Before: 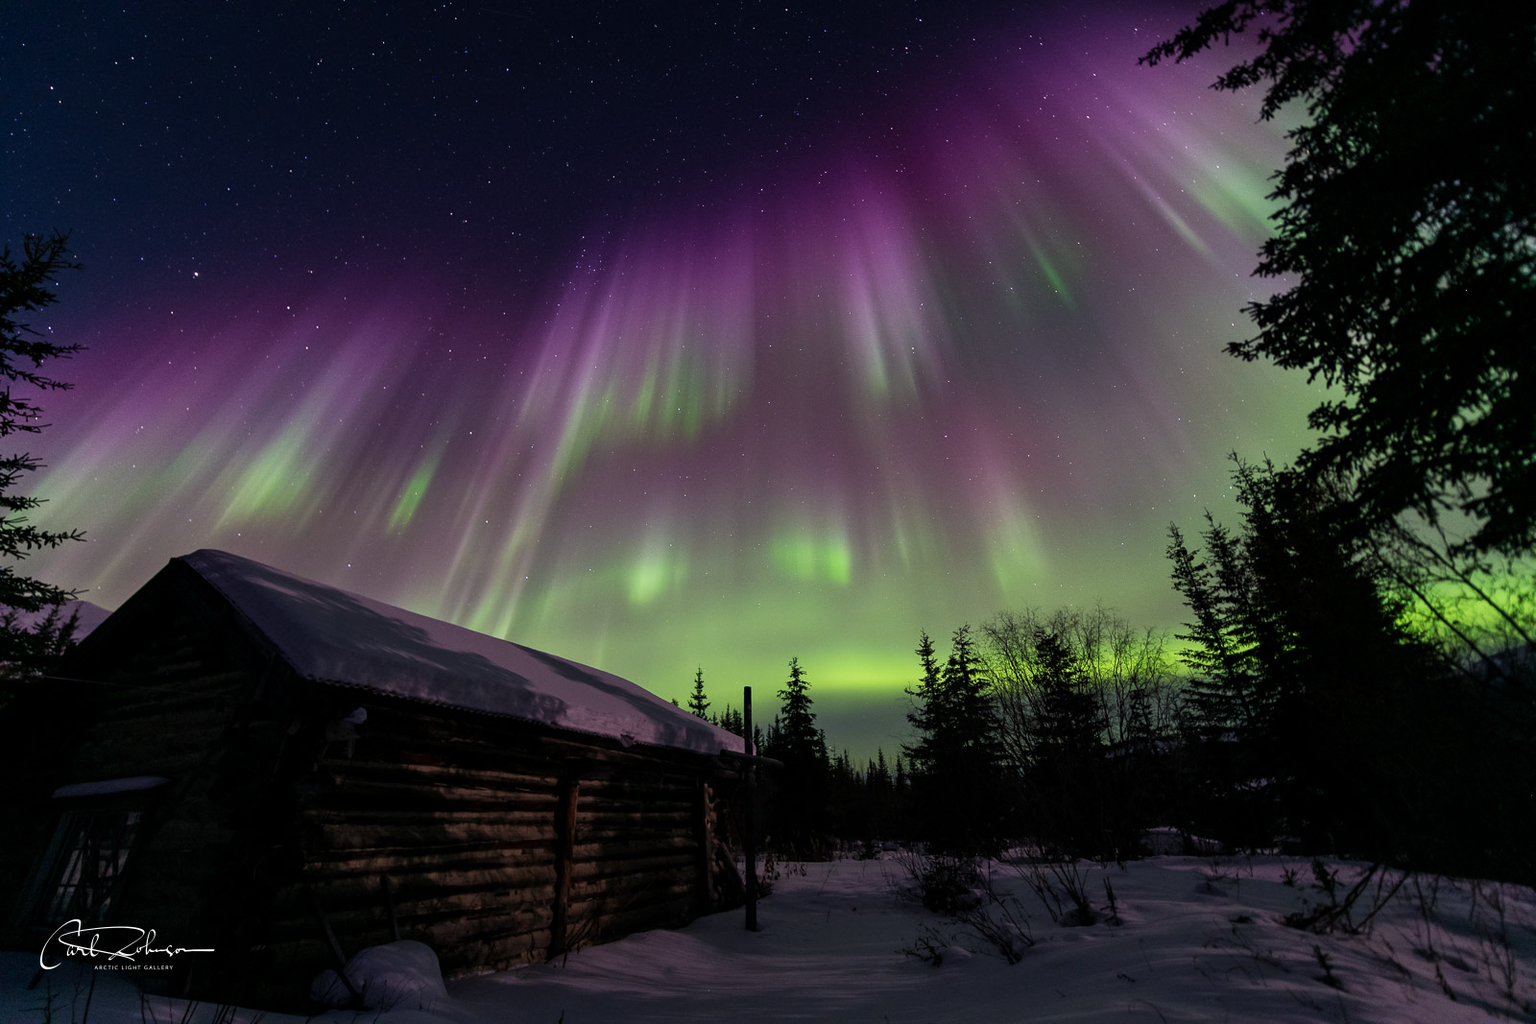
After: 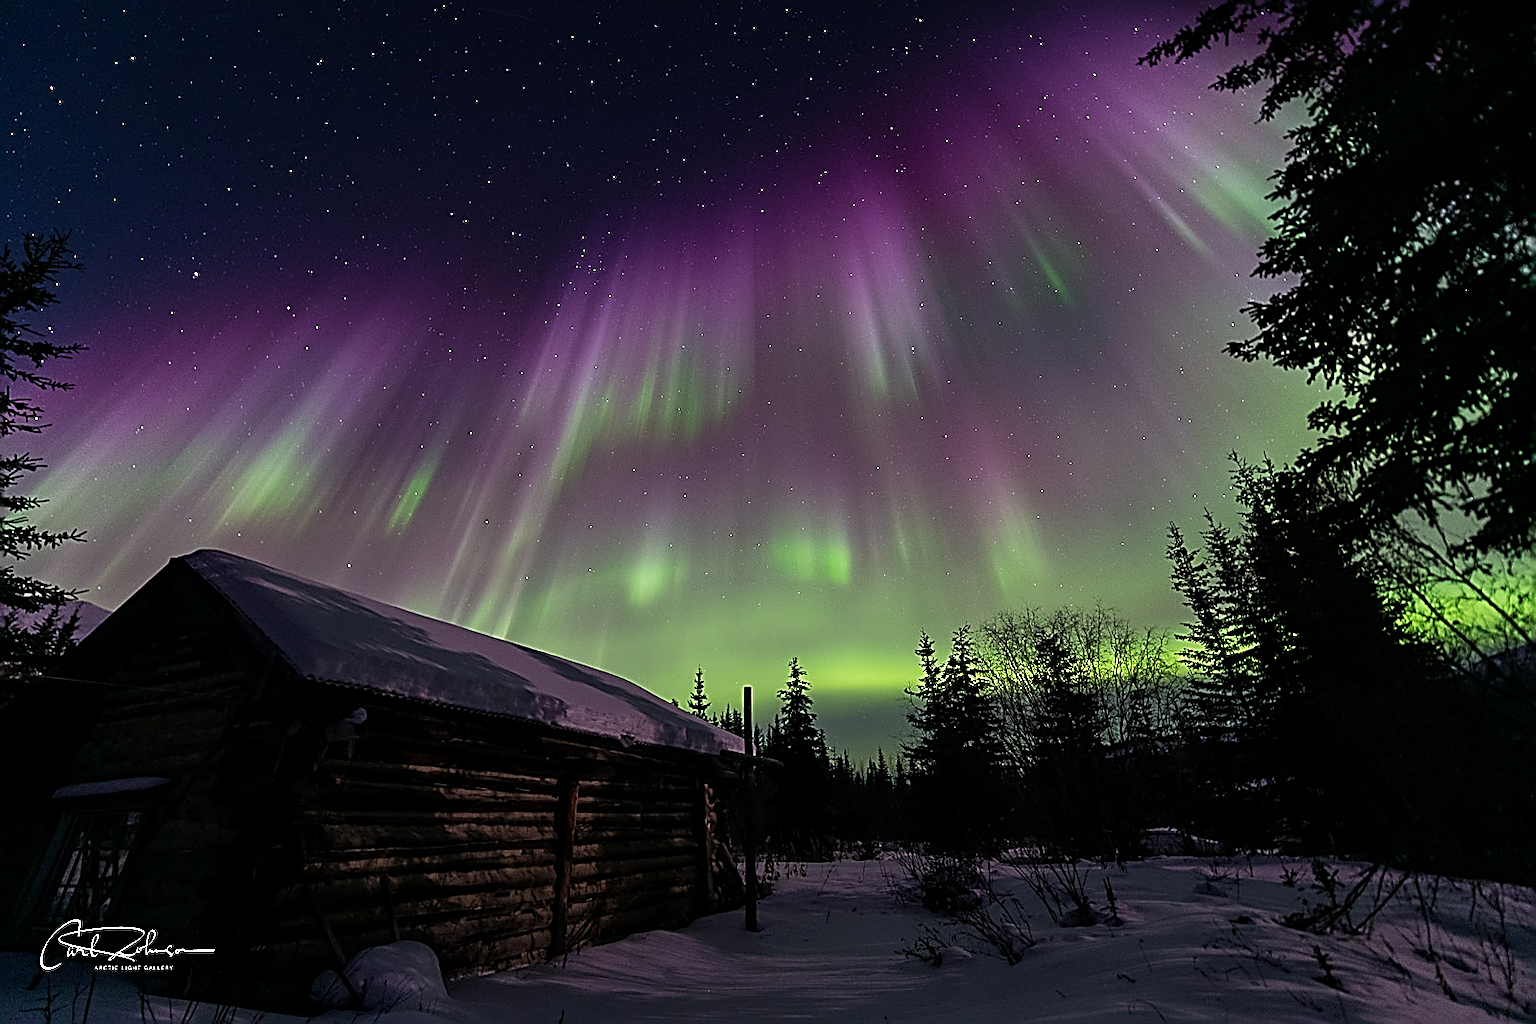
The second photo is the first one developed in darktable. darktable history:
white balance: red 0.988, blue 1.017
sharpen: amount 1.861
exposure: compensate highlight preservation false
